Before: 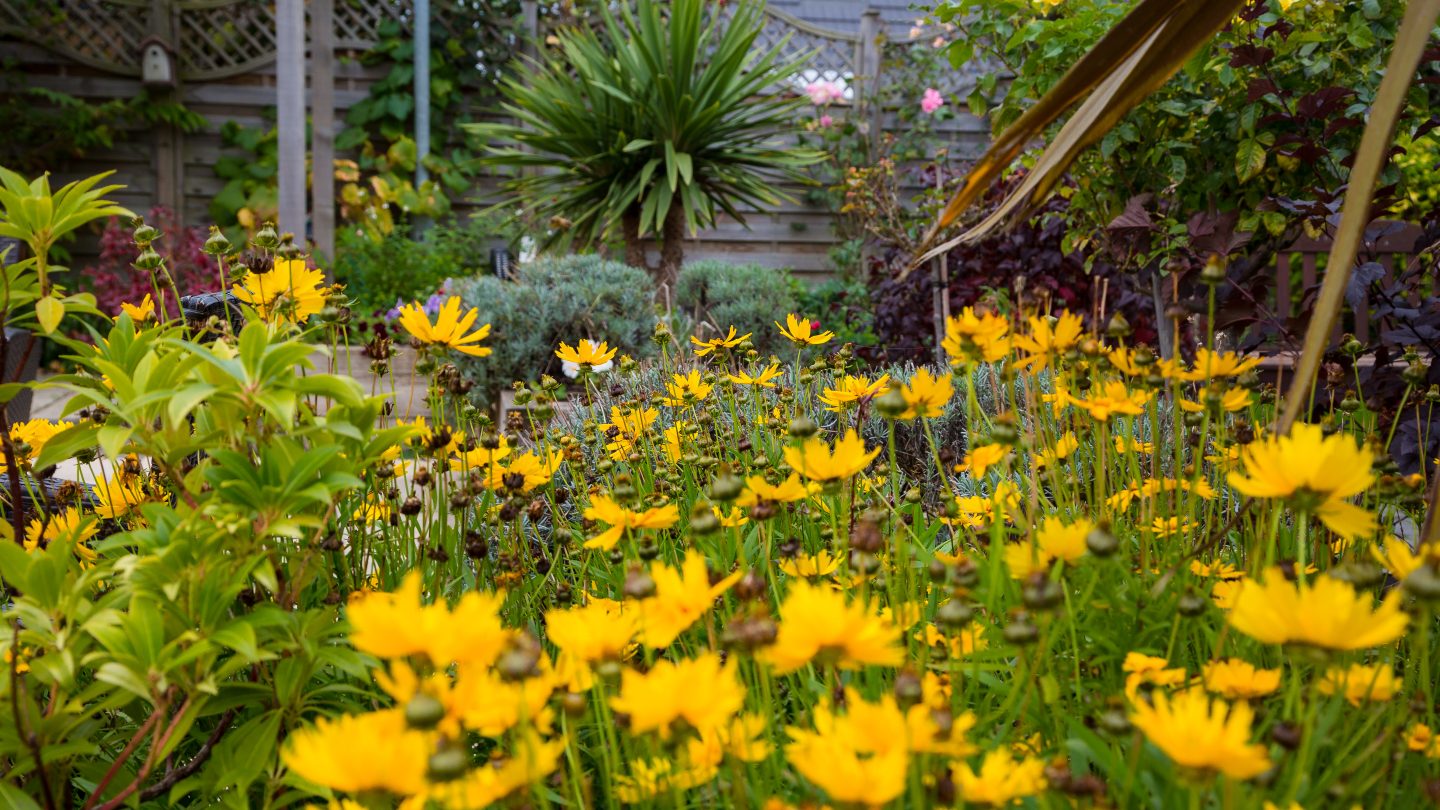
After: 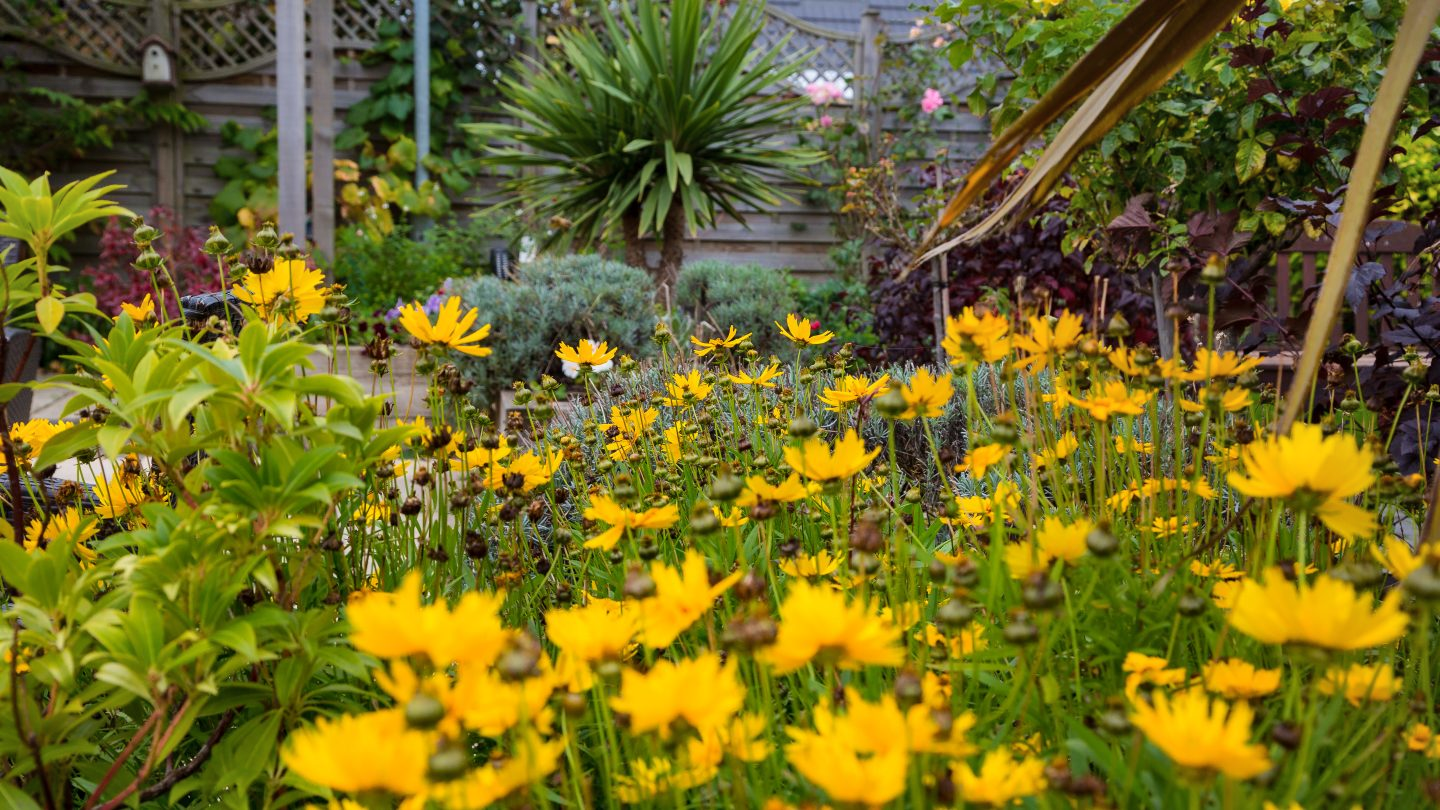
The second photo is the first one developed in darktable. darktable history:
shadows and highlights: shadows 52.13, highlights -28.77, soften with gaussian
